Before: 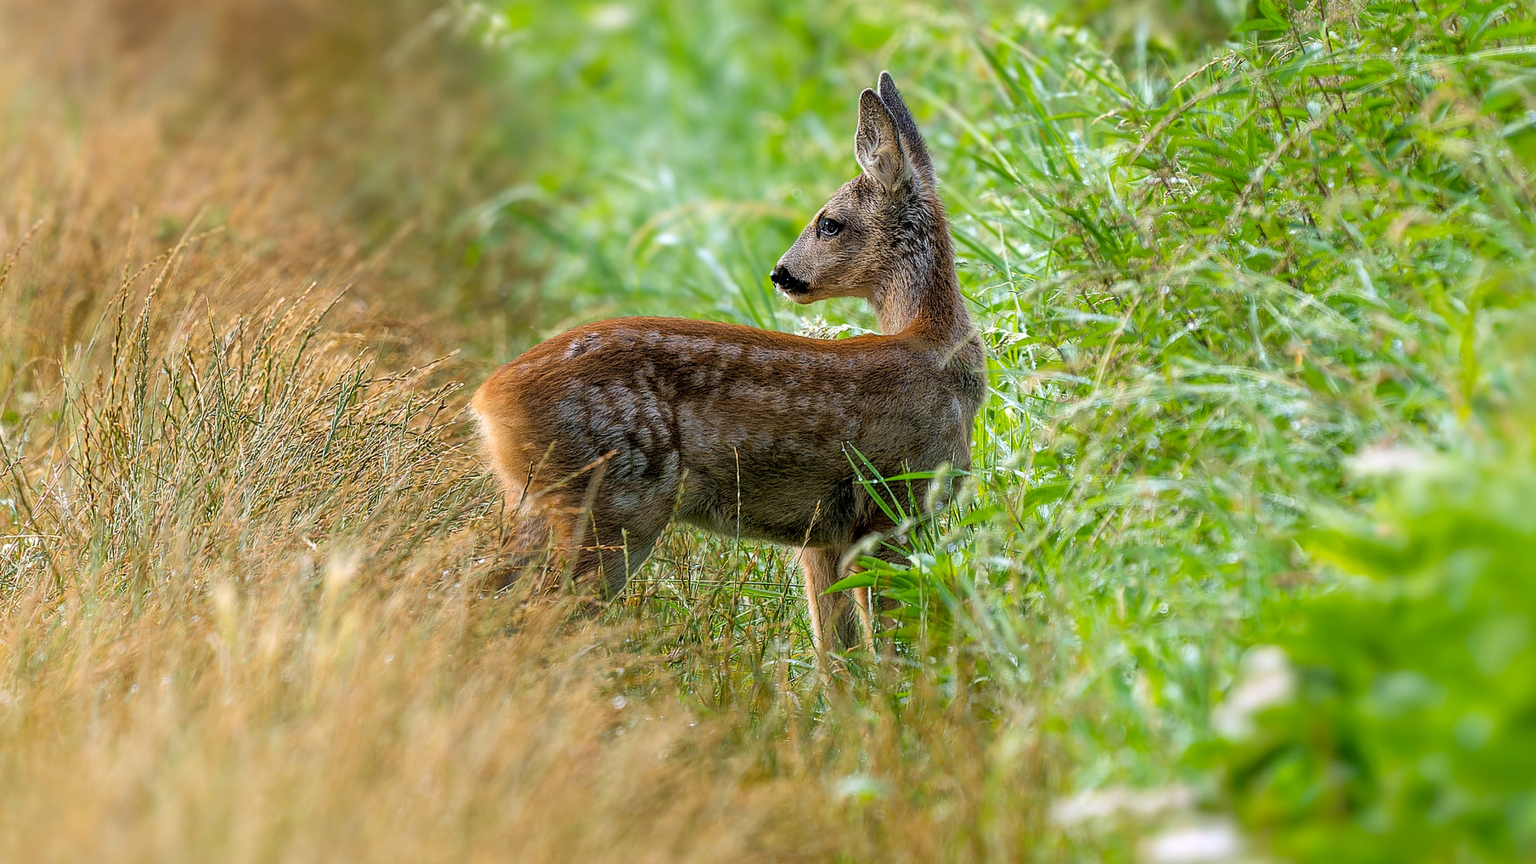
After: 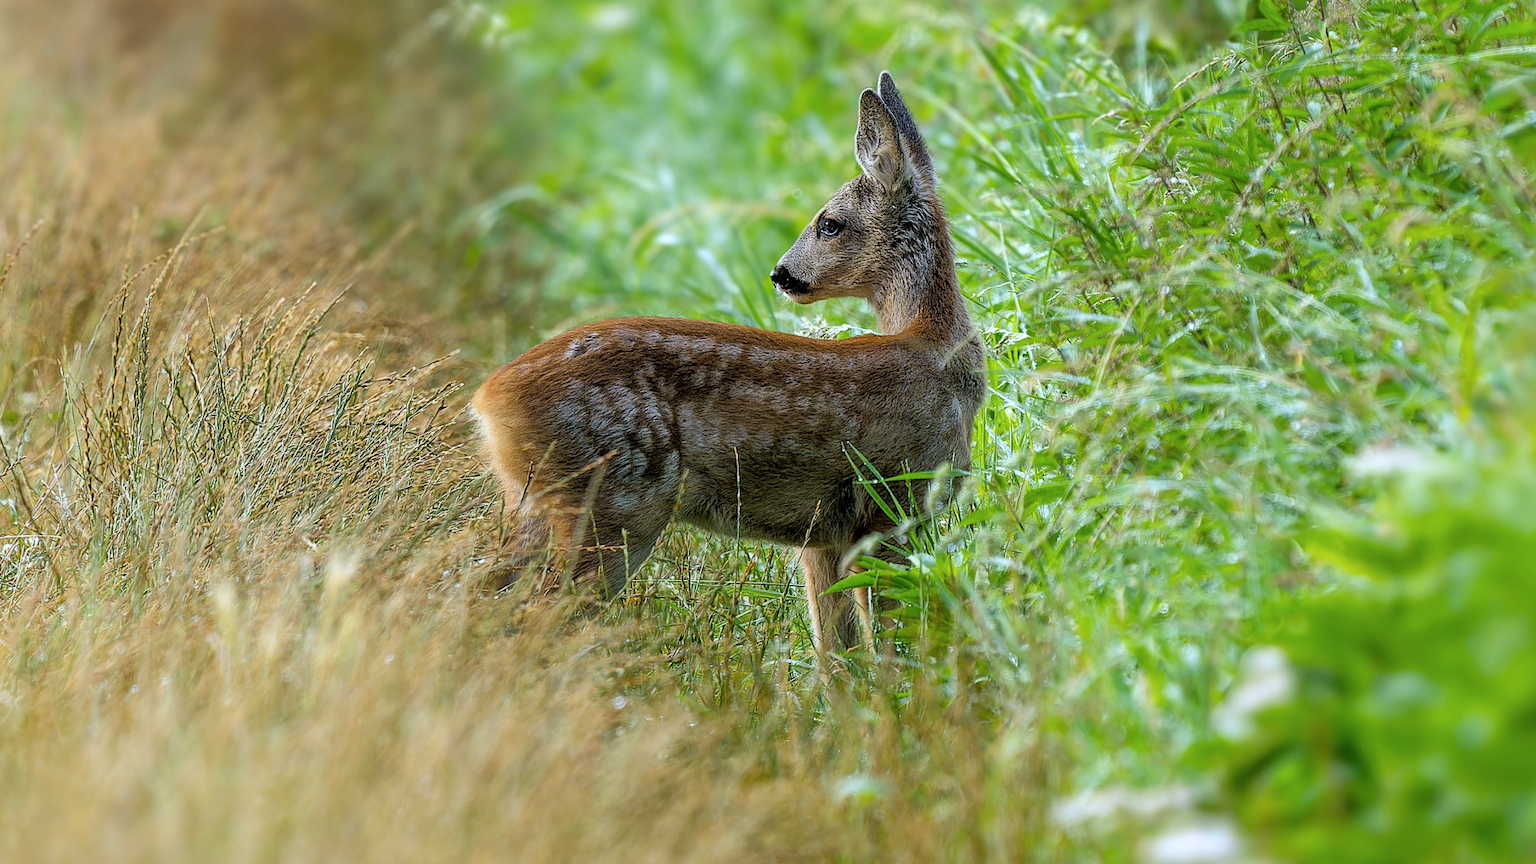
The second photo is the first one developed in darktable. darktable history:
contrast brightness saturation: saturation -0.04
white balance: red 0.925, blue 1.046
